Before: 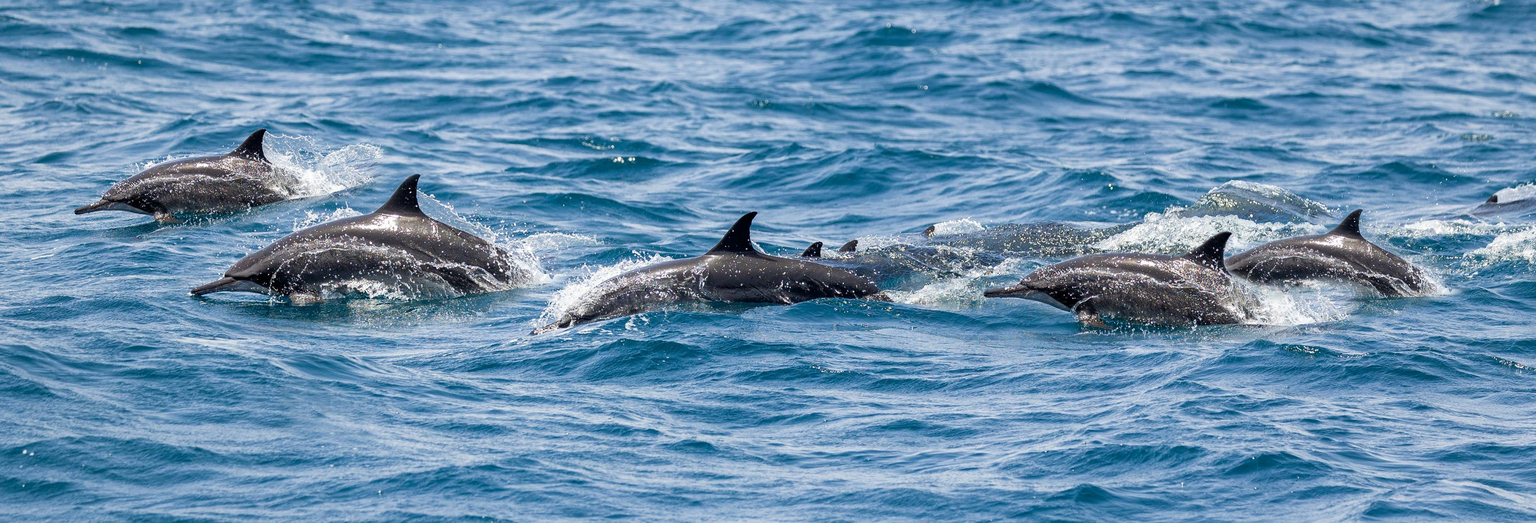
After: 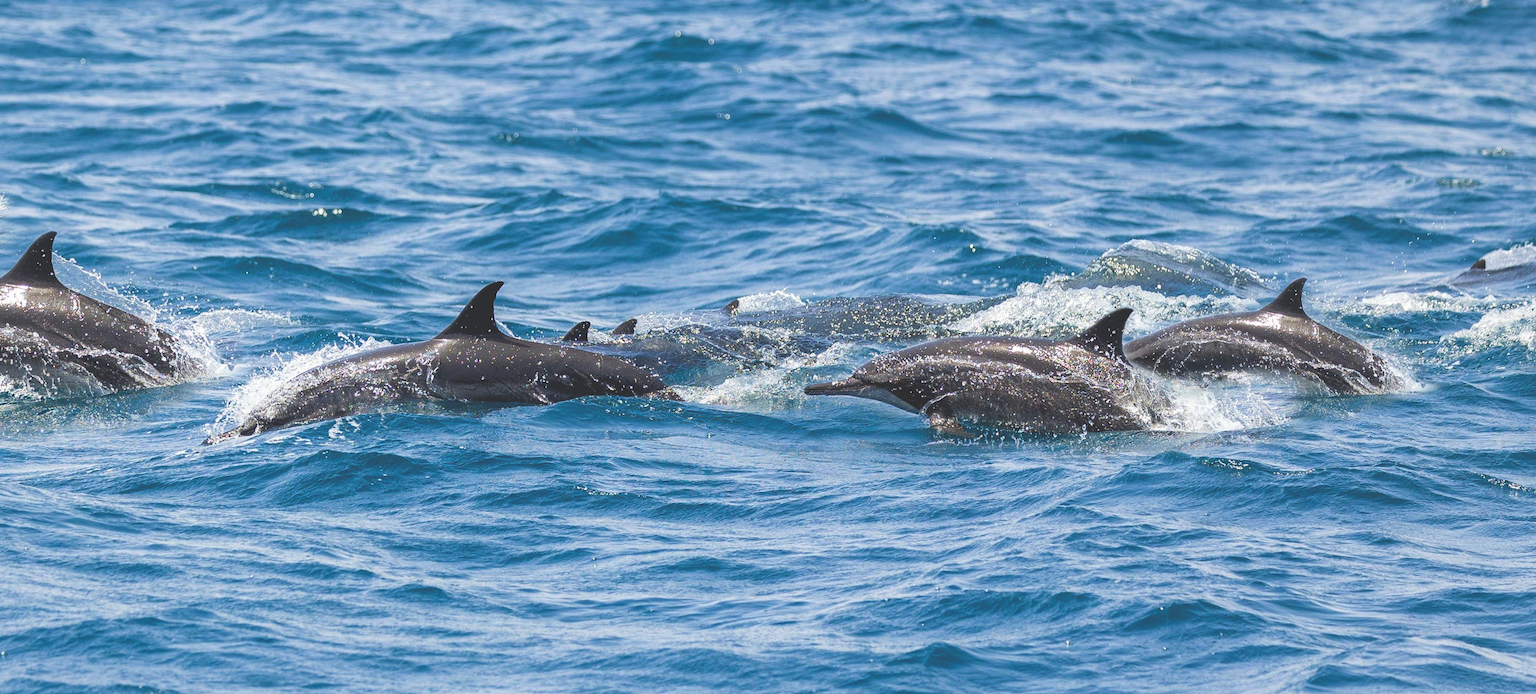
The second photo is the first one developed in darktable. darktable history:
exposure: black level correction -0.028, compensate highlight preservation false
crop and rotate: left 24.6%
contrast brightness saturation: saturation 0.18
